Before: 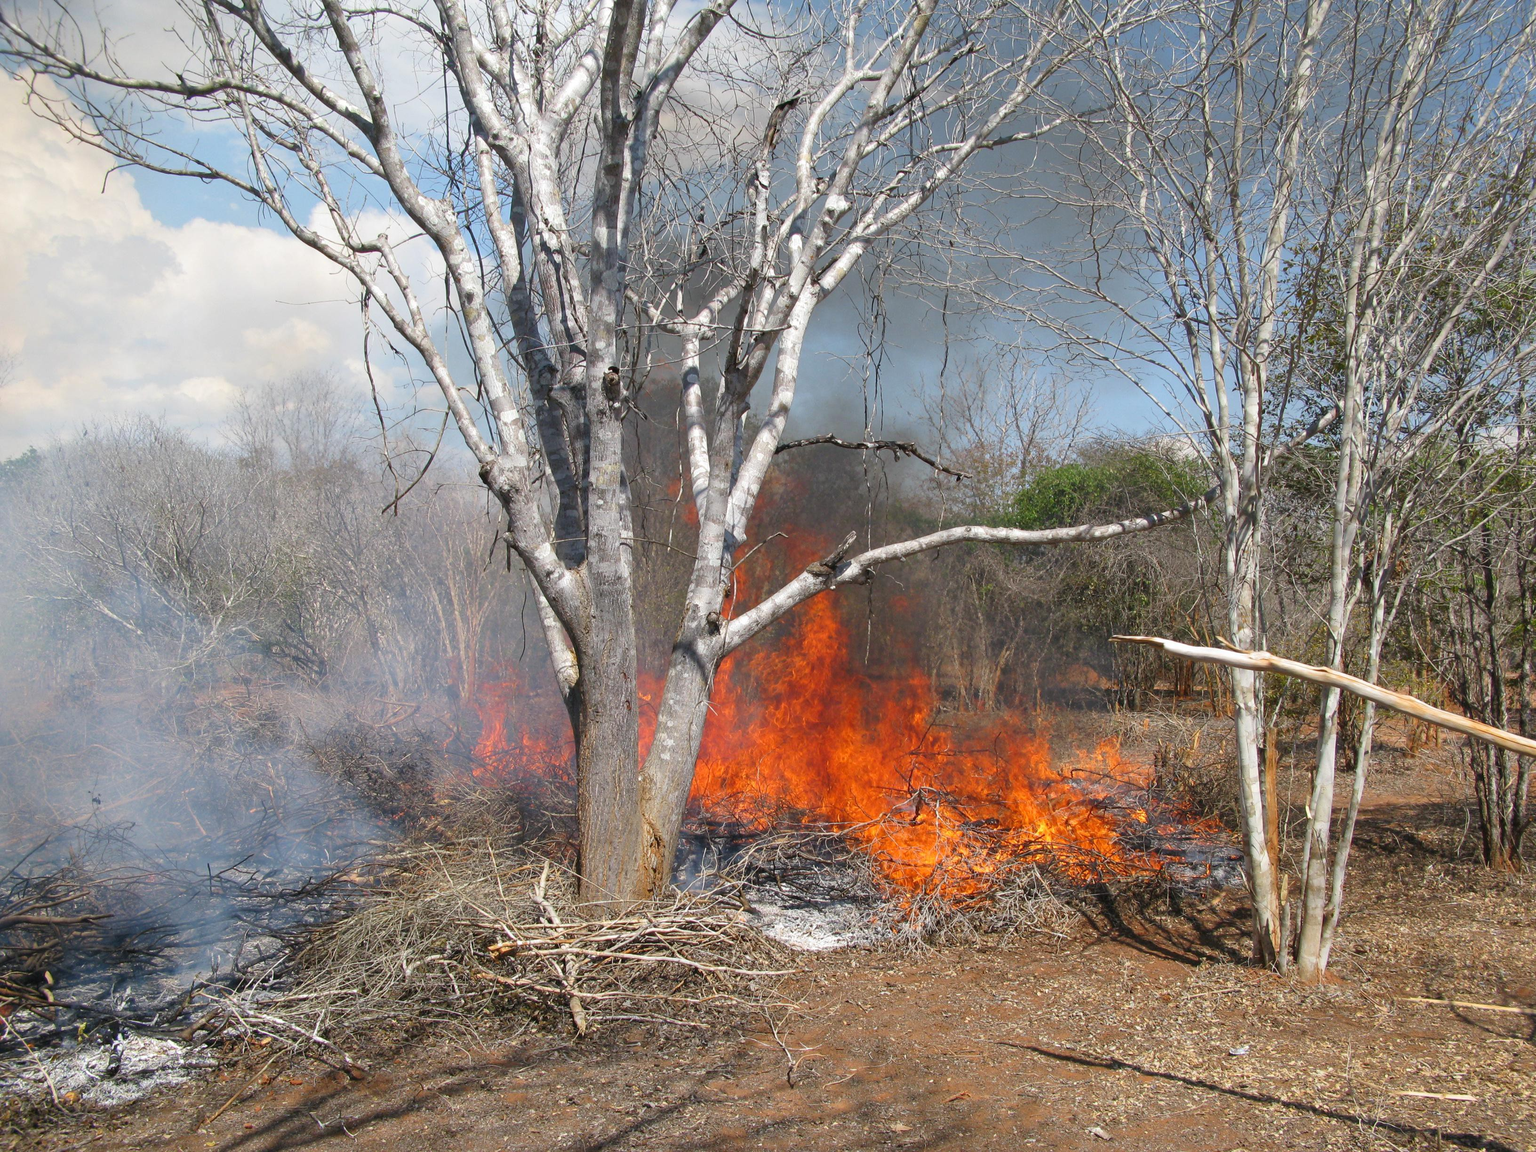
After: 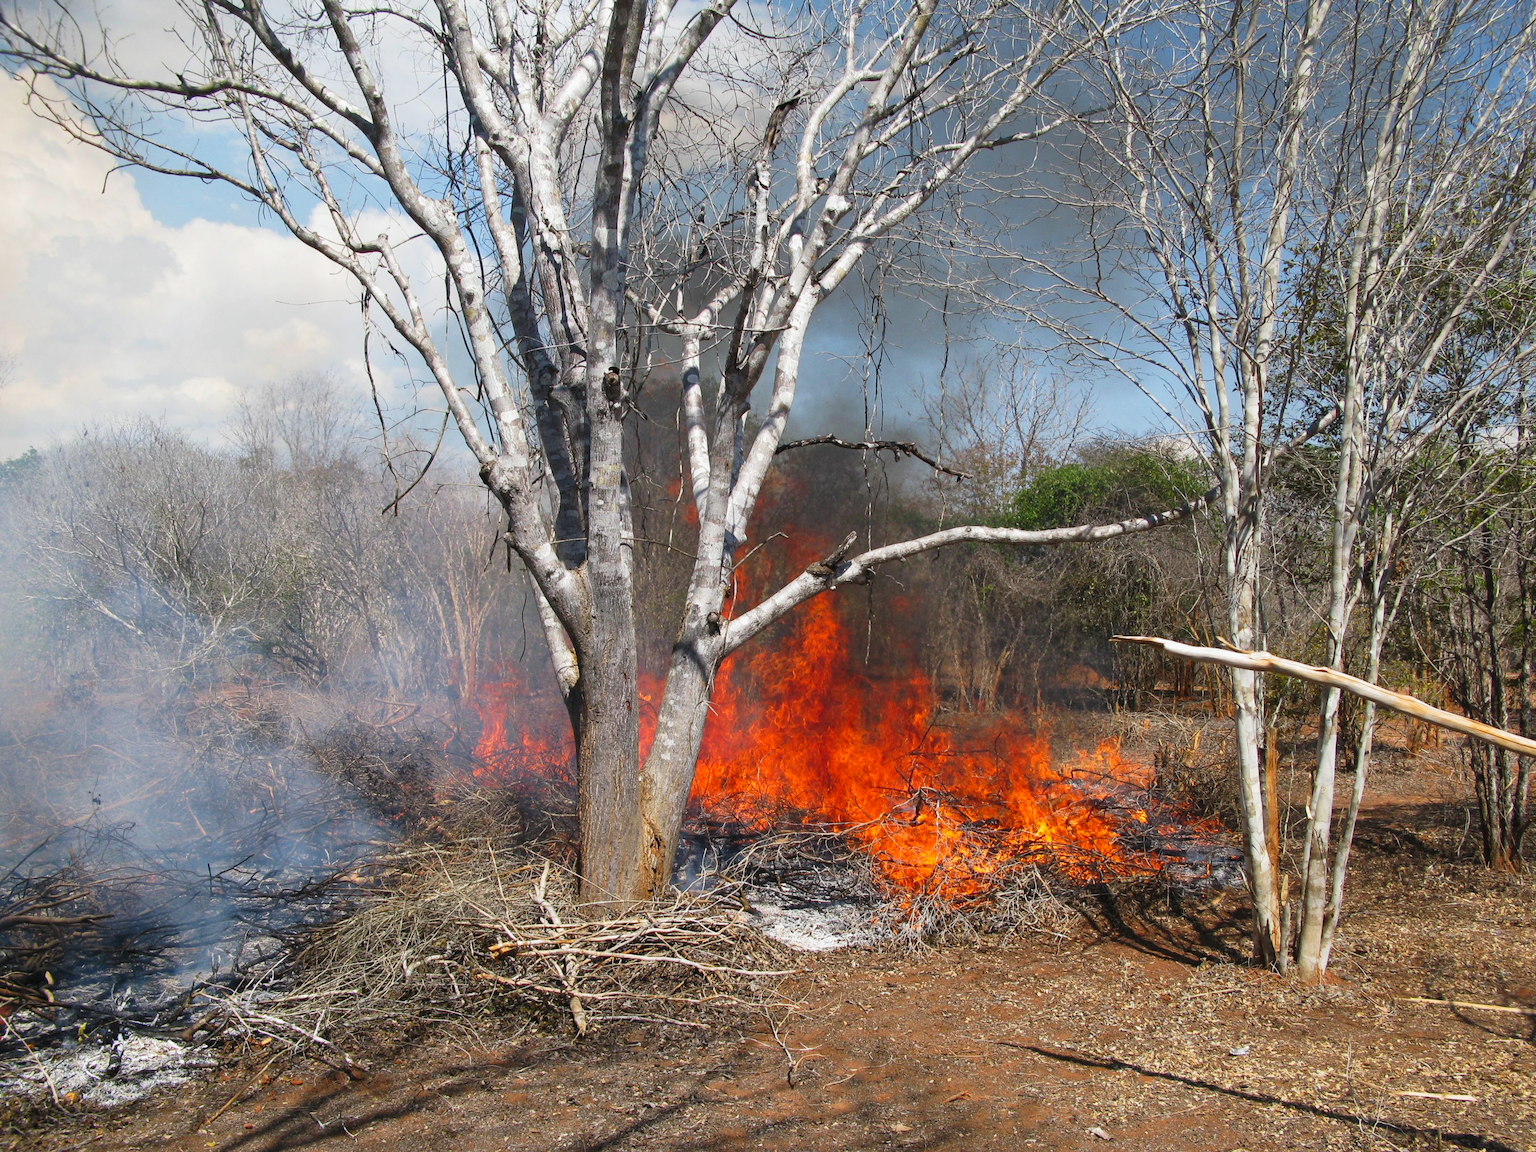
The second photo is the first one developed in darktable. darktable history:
tone curve: curves: ch0 [(0.016, 0.011) (0.204, 0.146) (0.515, 0.476) (0.78, 0.795) (1, 0.981)], preserve colors none
color correction: highlights a* -0.241, highlights b* -0.082
